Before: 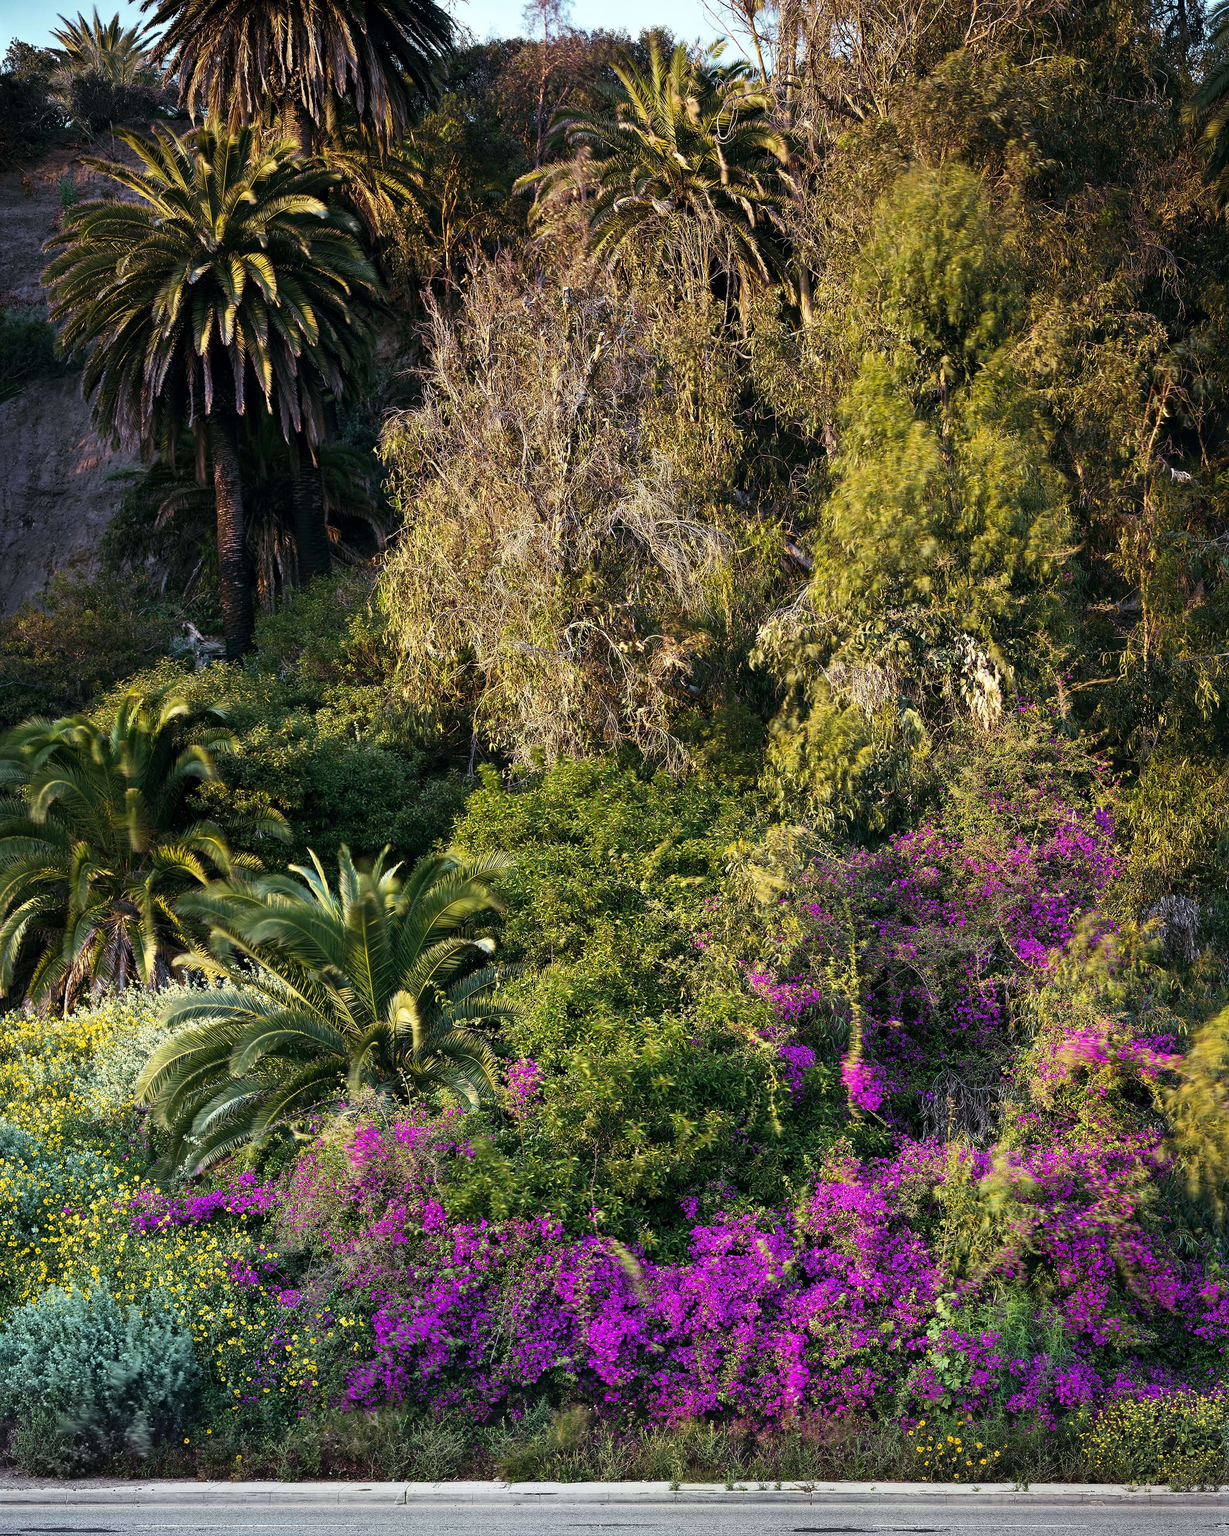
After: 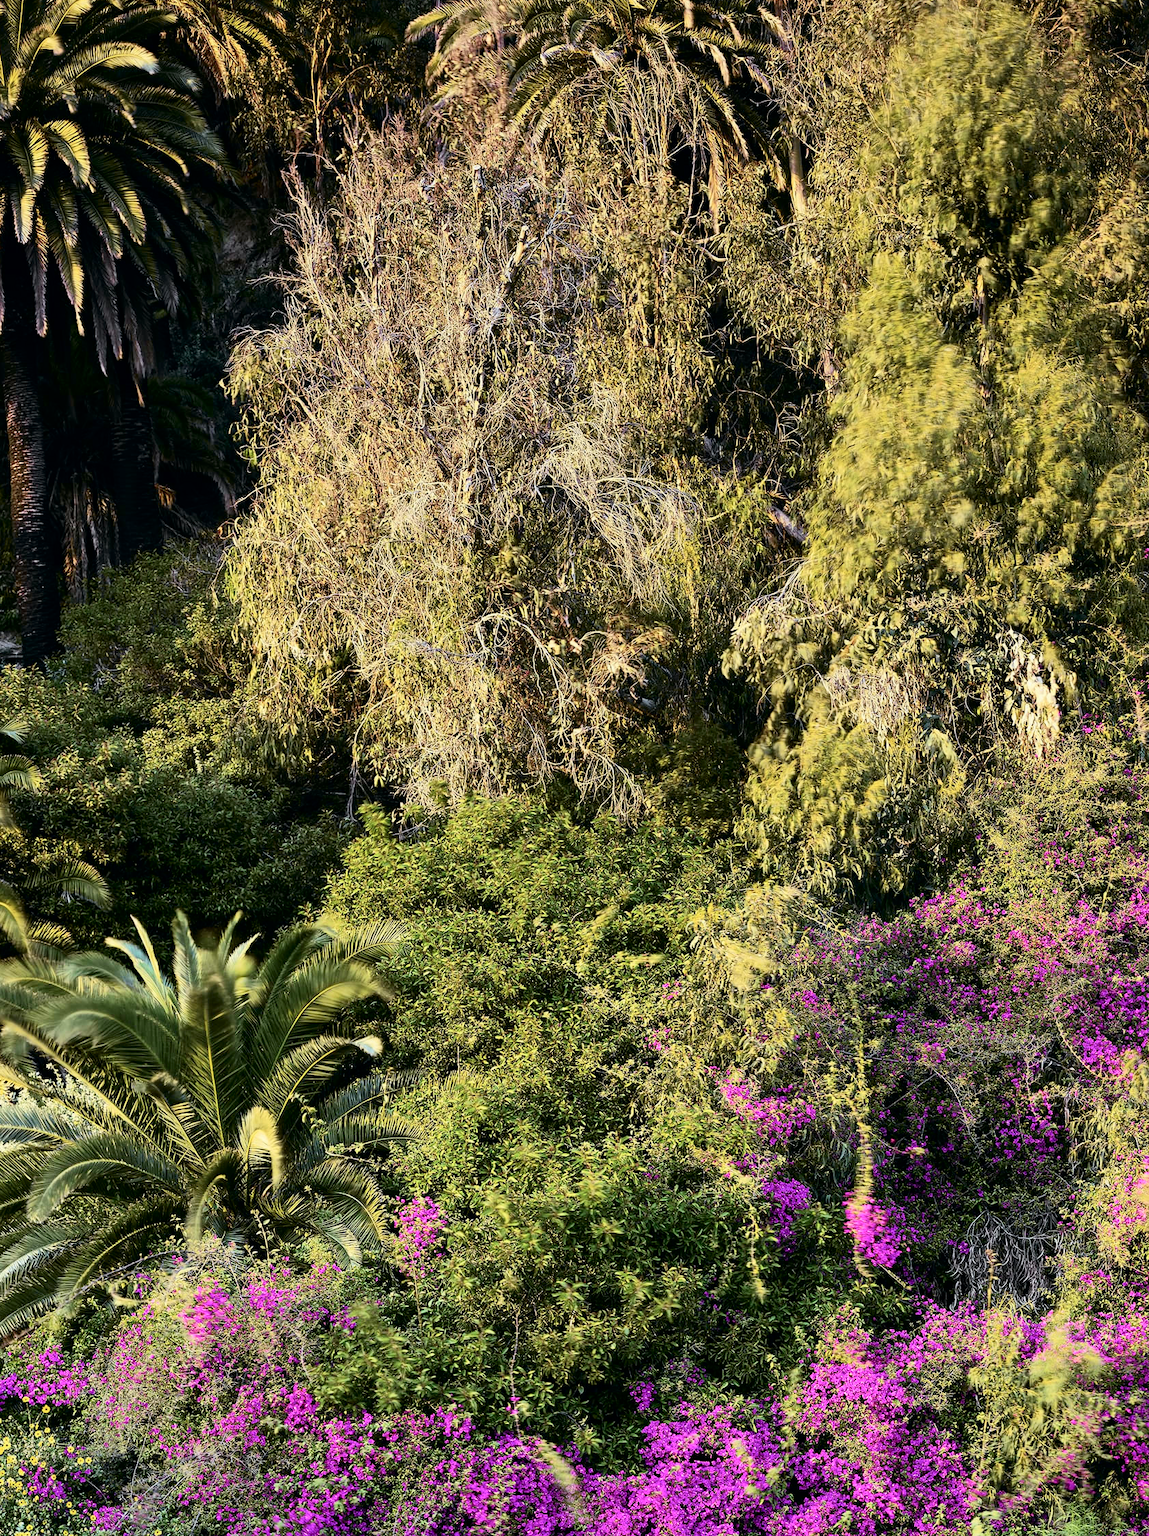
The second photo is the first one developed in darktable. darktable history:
crop and rotate: left 17.046%, top 10.659%, right 12.989%, bottom 14.553%
white balance: emerald 1
tone equalizer: on, module defaults
tone curve: curves: ch0 [(0, 0) (0.037, 0.011) (0.135, 0.093) (0.266, 0.281) (0.461, 0.555) (0.581, 0.716) (0.675, 0.793) (0.767, 0.849) (0.91, 0.924) (1, 0.979)]; ch1 [(0, 0) (0.292, 0.278) (0.419, 0.423) (0.493, 0.492) (0.506, 0.5) (0.534, 0.529) (0.562, 0.562) (0.641, 0.663) (0.754, 0.76) (1, 1)]; ch2 [(0, 0) (0.294, 0.3) (0.361, 0.372) (0.429, 0.445) (0.478, 0.486) (0.502, 0.498) (0.518, 0.522) (0.531, 0.549) (0.561, 0.579) (0.64, 0.645) (0.7, 0.7) (0.861, 0.808) (1, 0.951)], color space Lab, independent channels, preserve colors none
